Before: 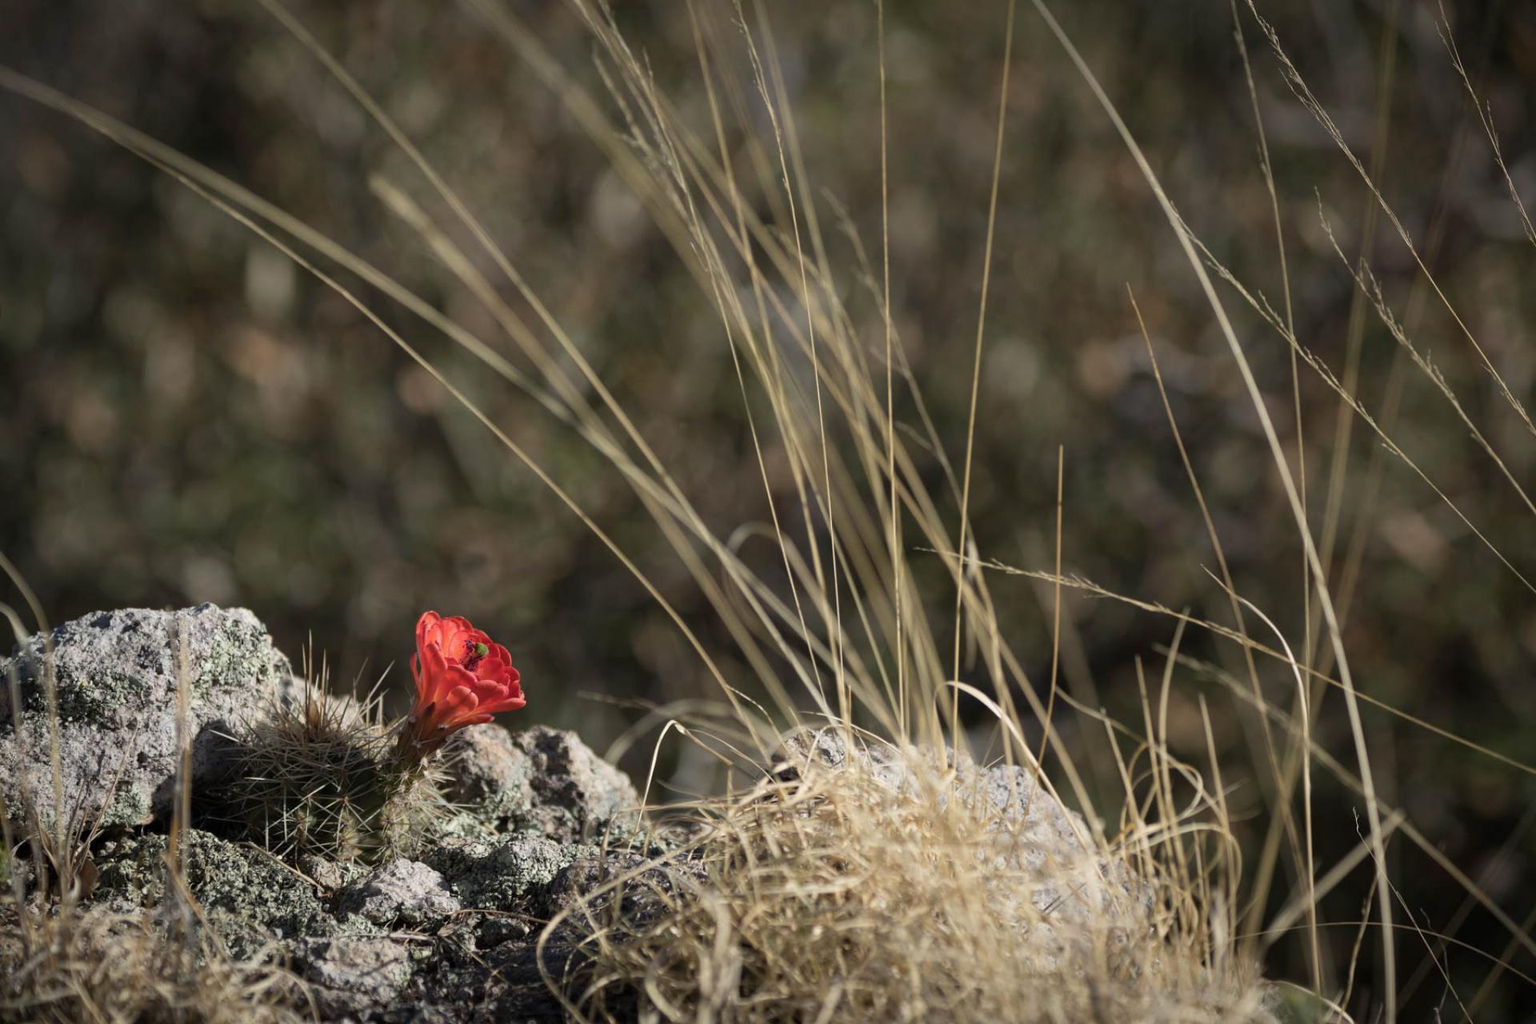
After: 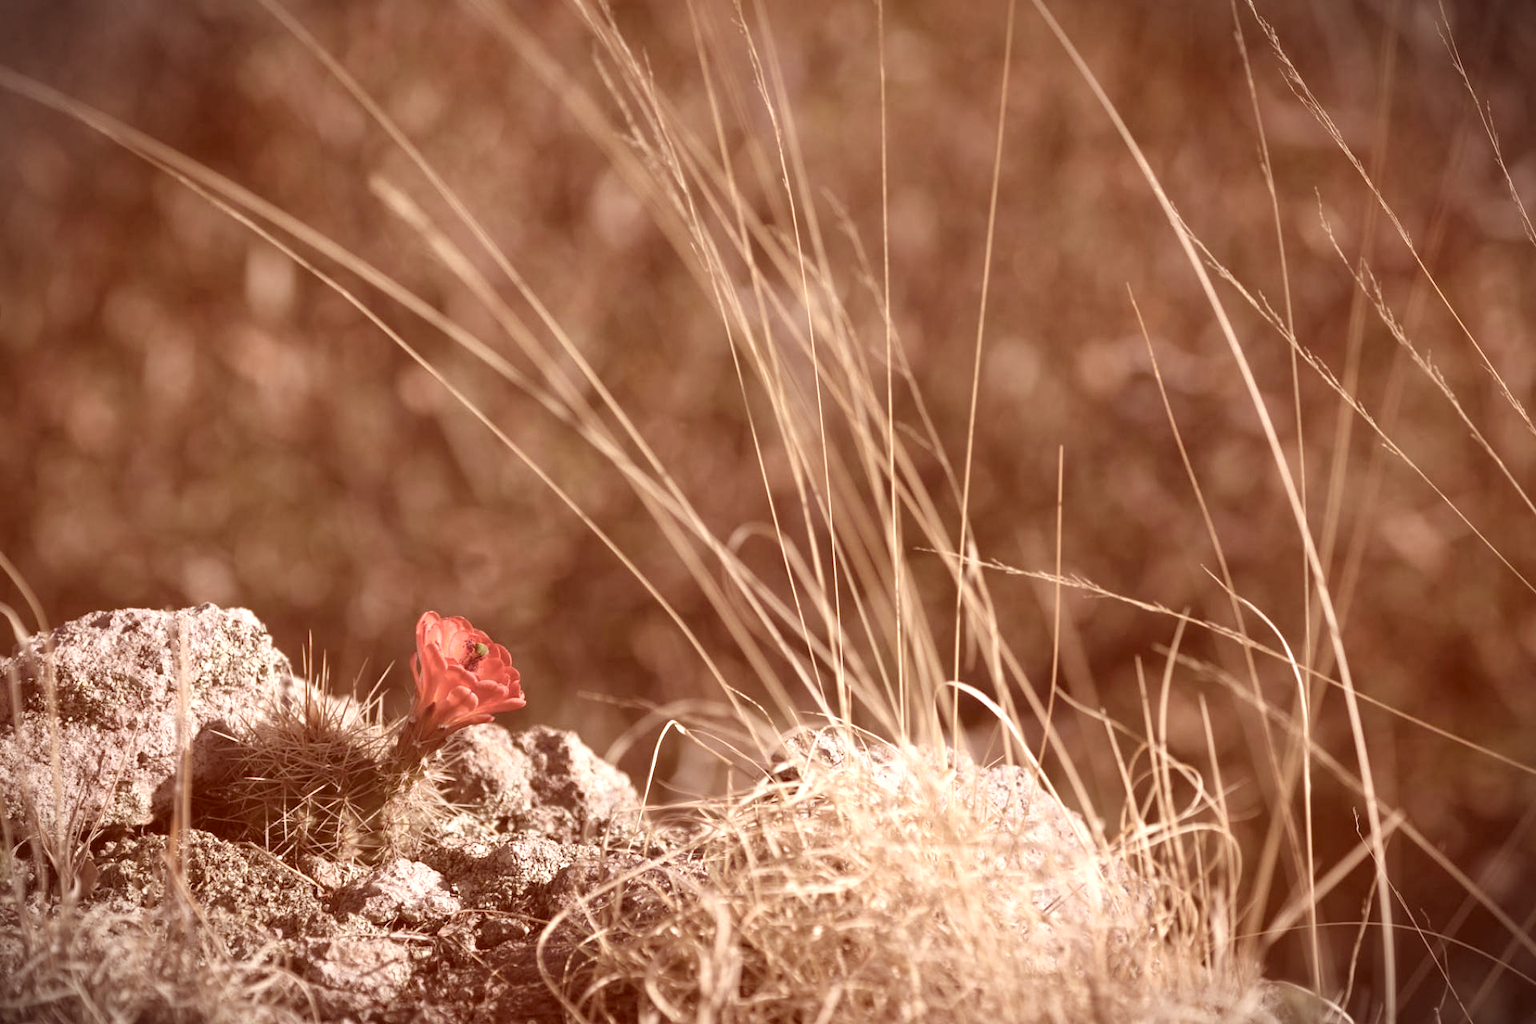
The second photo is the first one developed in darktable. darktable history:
contrast brightness saturation: contrast -0.257, saturation -0.435
vignetting: fall-off start 100.28%, width/height ratio 1.306
color correction: highlights a* 9.53, highlights b* 9.04, shadows a* 39.94, shadows b* 39.42, saturation 0.807
exposure: black level correction 0, exposure 1.343 EV, compensate highlight preservation false
